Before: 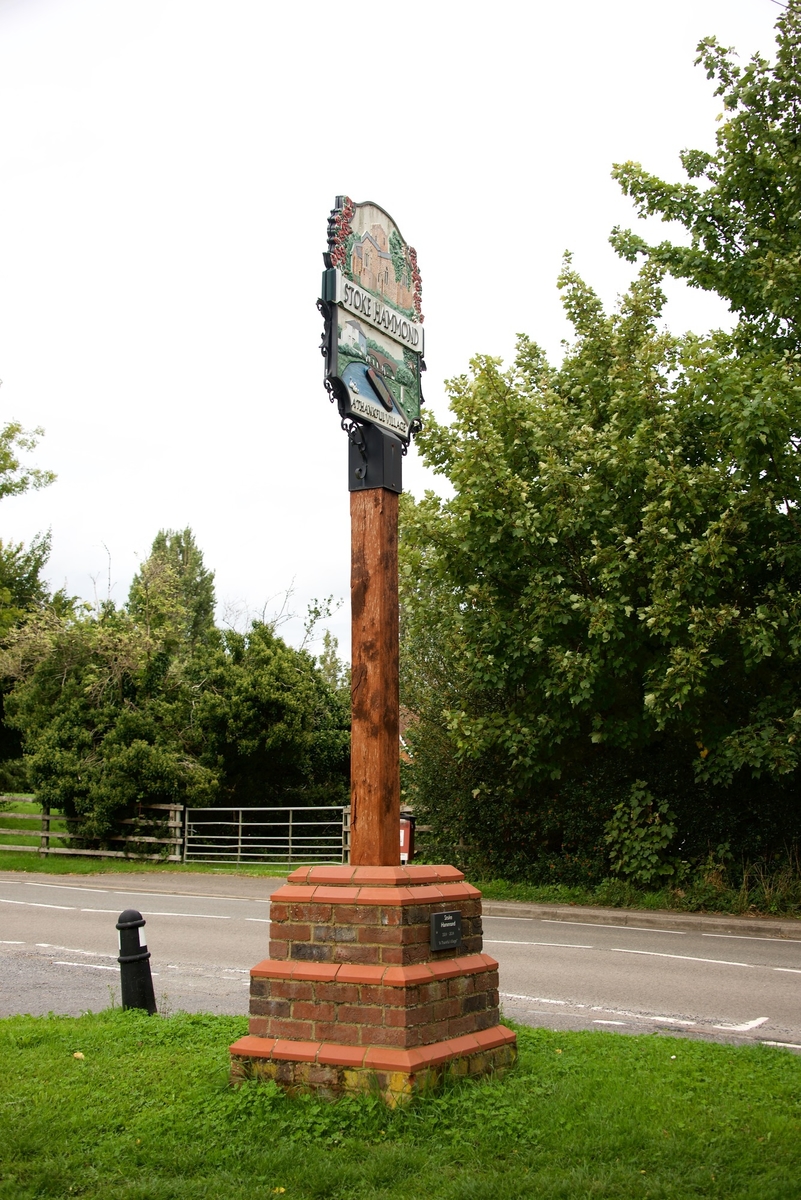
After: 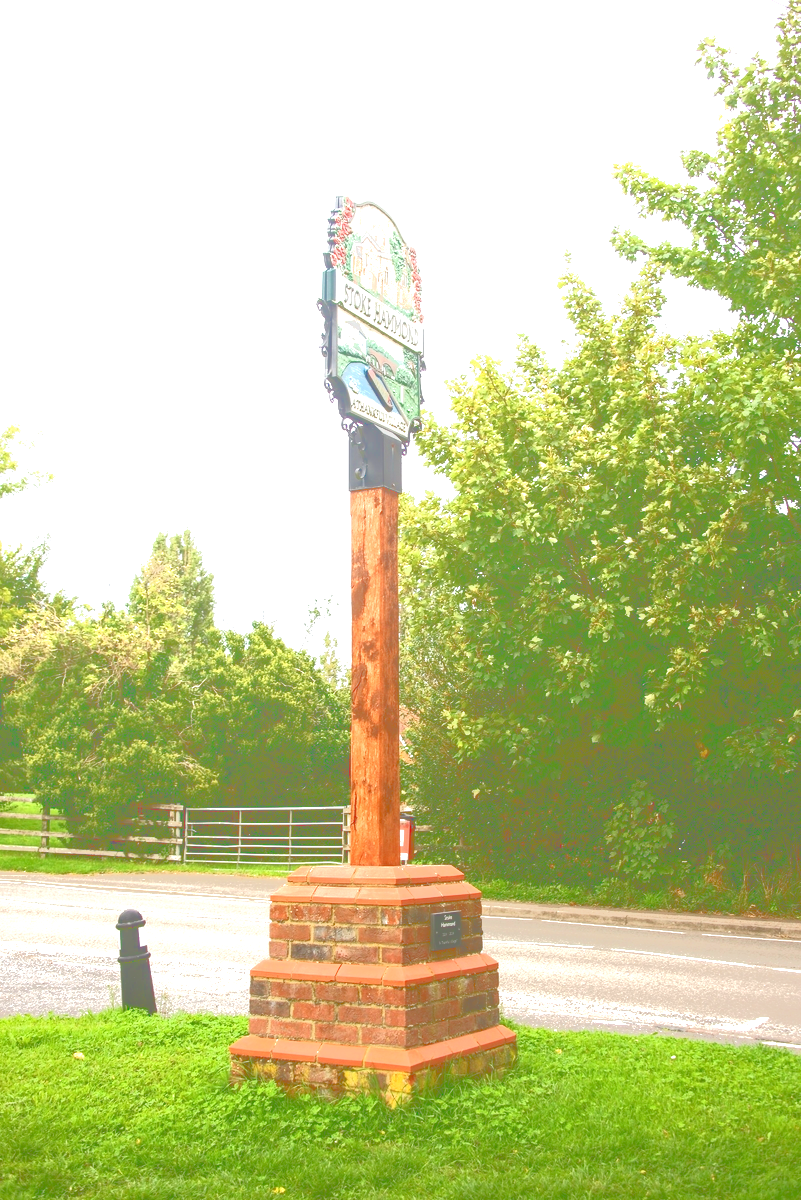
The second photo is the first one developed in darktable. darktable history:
tone curve: curves: ch0 [(0, 0) (0.003, 0.449) (0.011, 0.449) (0.025, 0.449) (0.044, 0.45) (0.069, 0.453) (0.1, 0.453) (0.136, 0.455) (0.177, 0.458) (0.224, 0.462) (0.277, 0.47) (0.335, 0.491) (0.399, 0.522) (0.468, 0.561) (0.543, 0.619) (0.623, 0.69) (0.709, 0.756) (0.801, 0.802) (0.898, 0.825) (1, 1)]
exposure: black level correction 0, exposure 1.199 EV, compensate highlight preservation false
local contrast: on, module defaults
